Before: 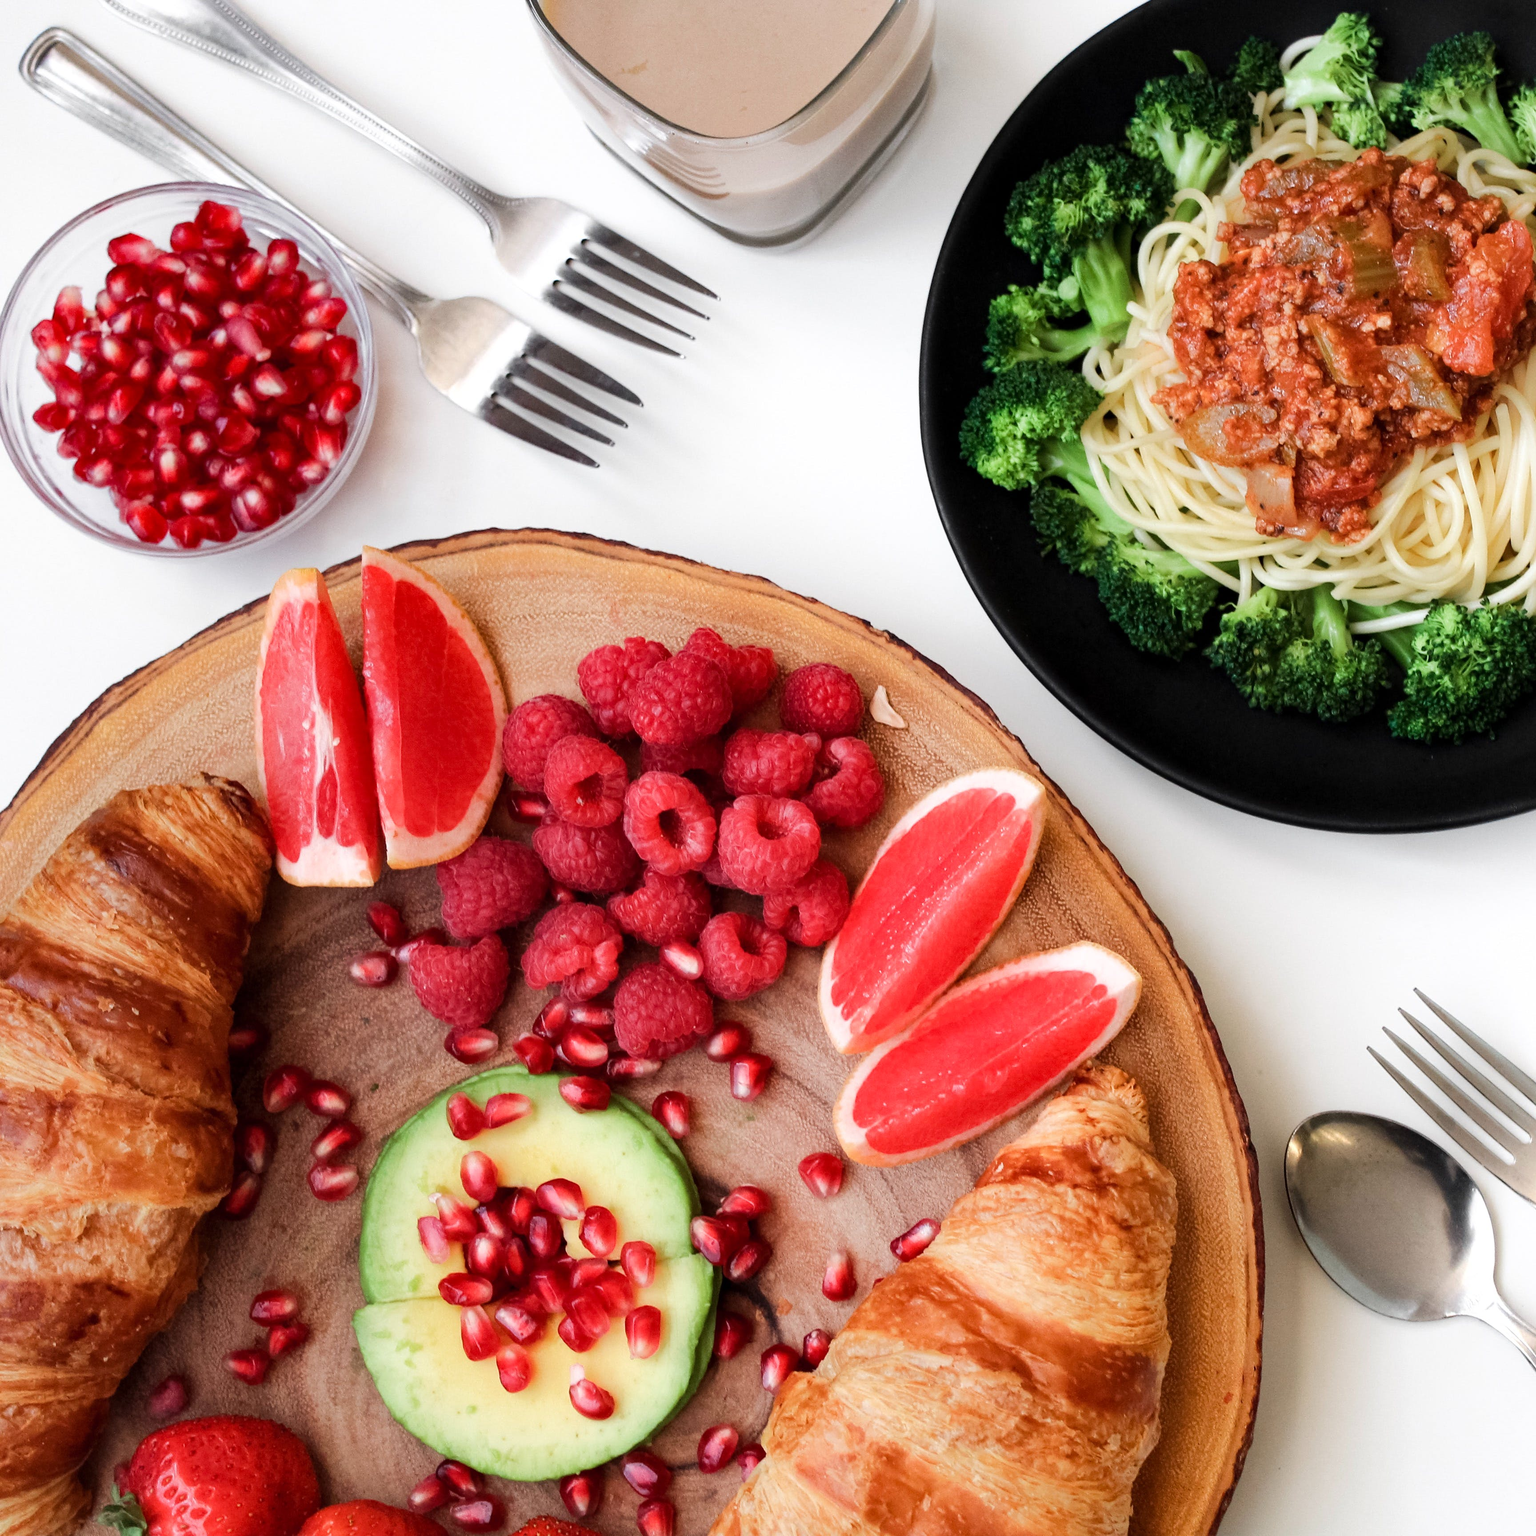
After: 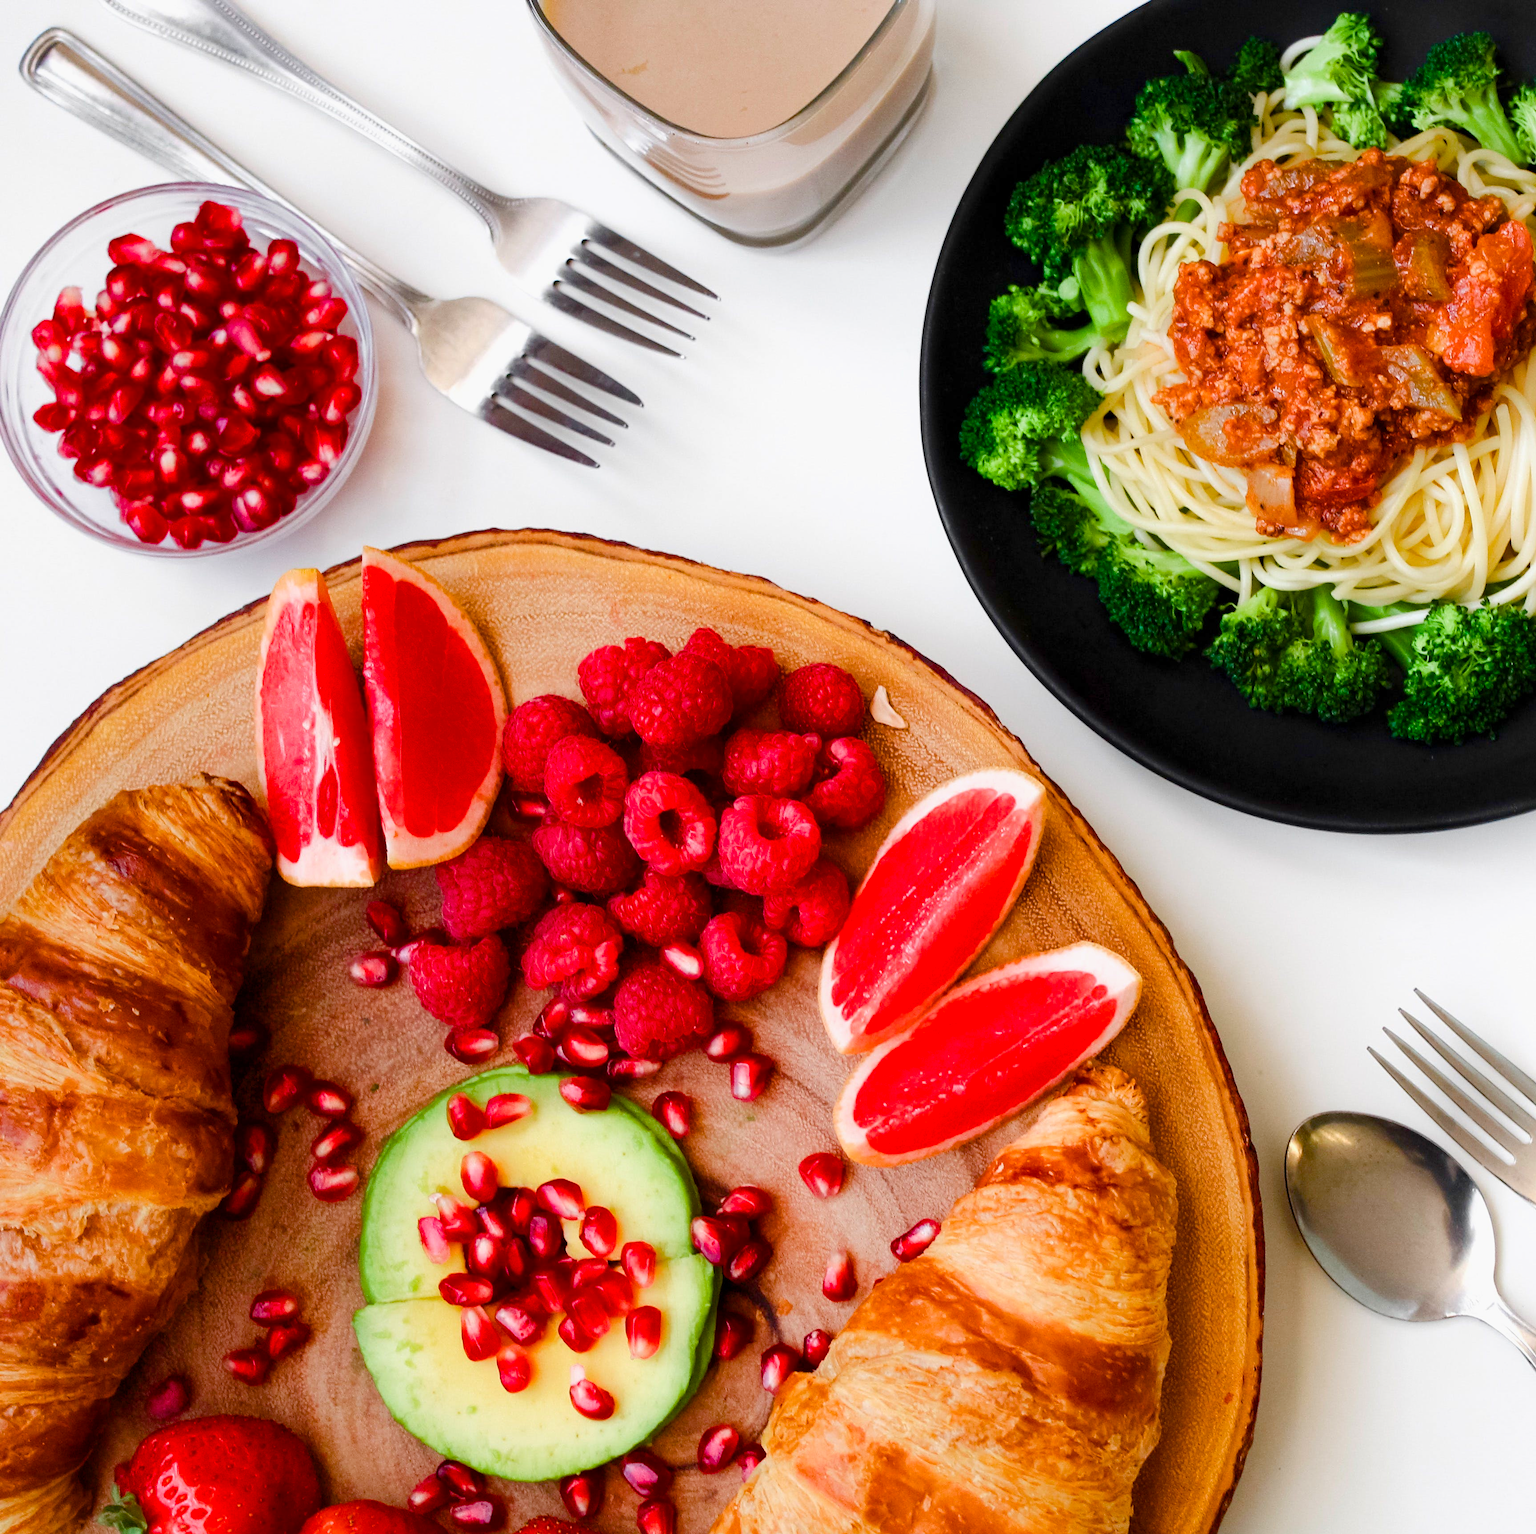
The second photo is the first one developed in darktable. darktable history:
crop: bottom 0.061%
color balance rgb: highlights gain › luminance 14.468%, linear chroma grading › global chroma 23.241%, perceptual saturation grading › global saturation 20%, perceptual saturation grading › highlights -25.847%, perceptual saturation grading › shadows 50.238%, contrast -9.914%
